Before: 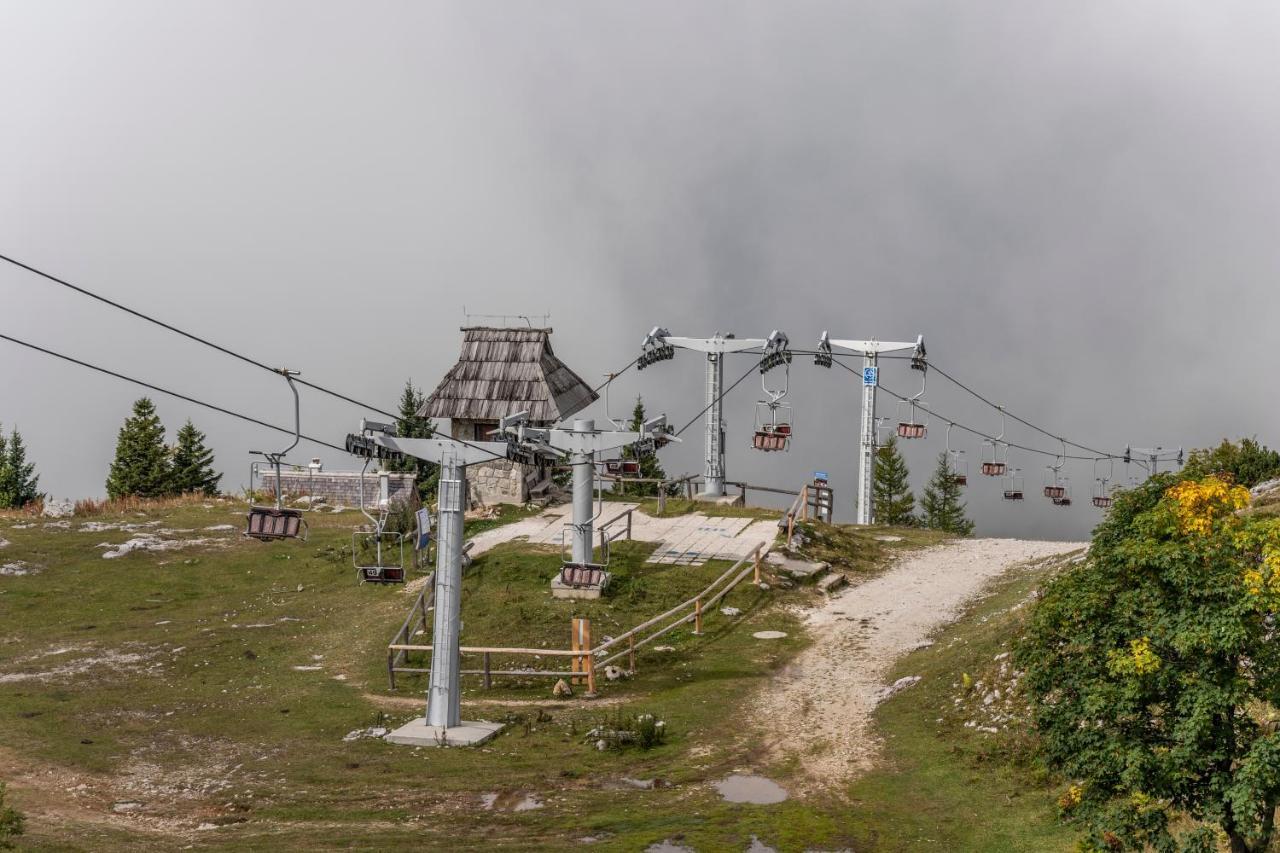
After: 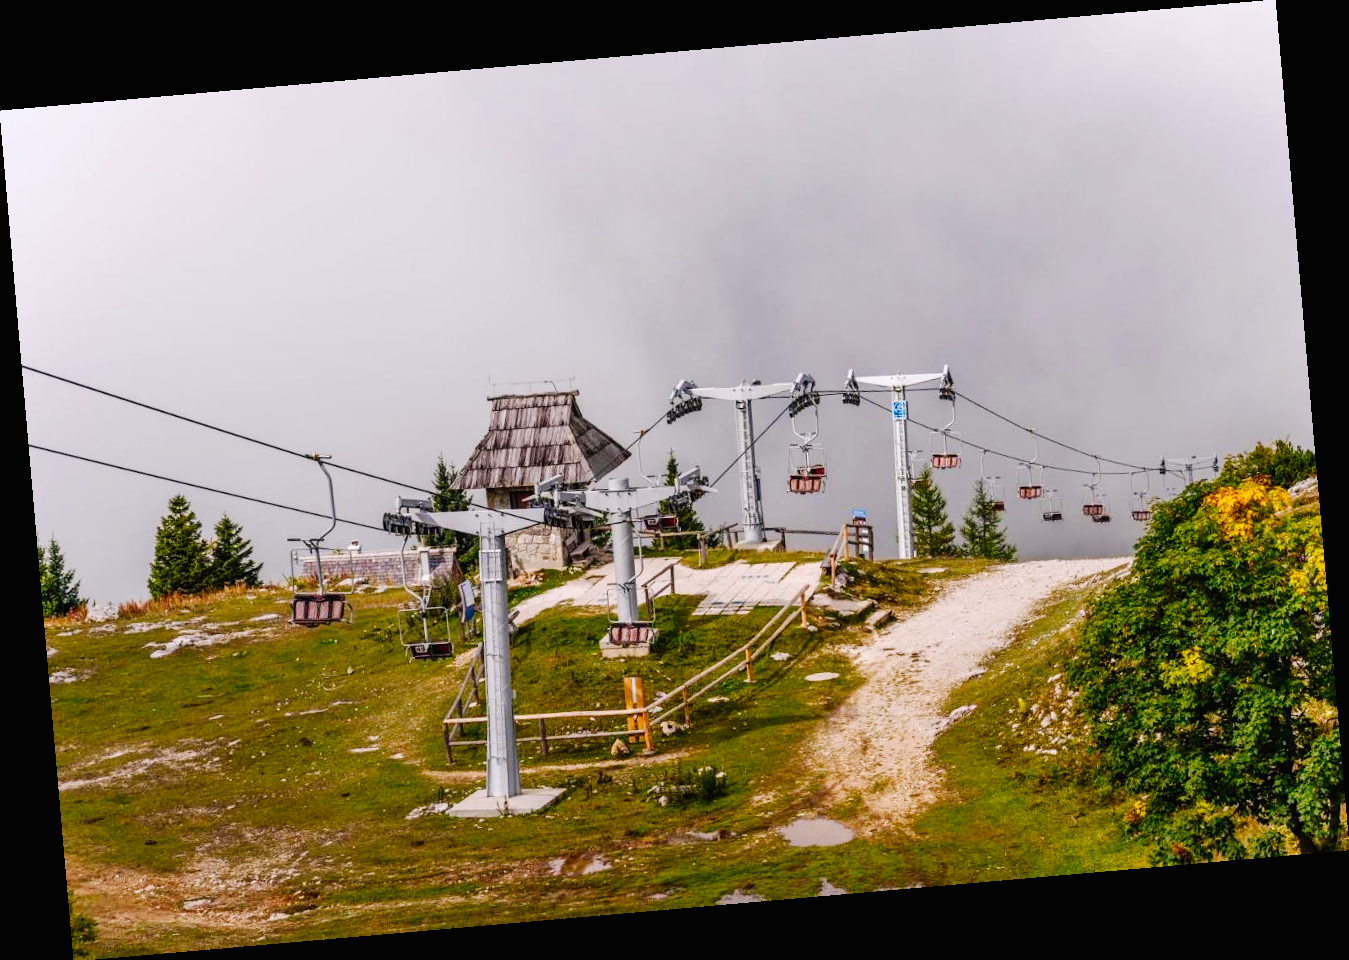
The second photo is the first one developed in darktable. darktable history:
tone curve: curves: ch0 [(0, 0) (0.003, 0) (0.011, 0.001) (0.025, 0.003) (0.044, 0.005) (0.069, 0.011) (0.1, 0.021) (0.136, 0.035) (0.177, 0.079) (0.224, 0.134) (0.277, 0.219) (0.335, 0.315) (0.399, 0.42) (0.468, 0.529) (0.543, 0.636) (0.623, 0.727) (0.709, 0.805) (0.801, 0.88) (0.898, 0.957) (1, 1)], preserve colors none
color correction: highlights a* -0.772, highlights b* -8.92
rotate and perspective: rotation -4.98°, automatic cropping off
color balance rgb: shadows lift › chroma 2%, shadows lift › hue 247.2°, power › chroma 0.3%, power › hue 25.2°, highlights gain › chroma 3%, highlights gain › hue 60°, global offset › luminance 0.75%, perceptual saturation grading › global saturation 20%, perceptual saturation grading › highlights -20%, perceptual saturation grading › shadows 30%, global vibrance 20%
